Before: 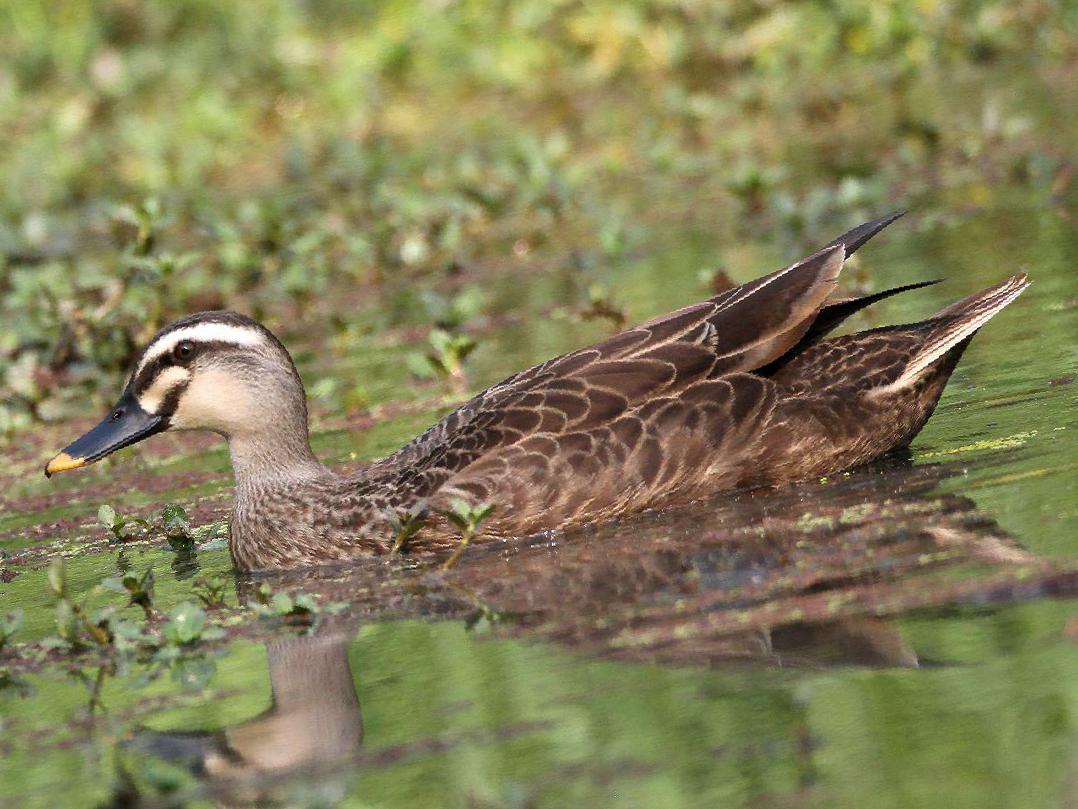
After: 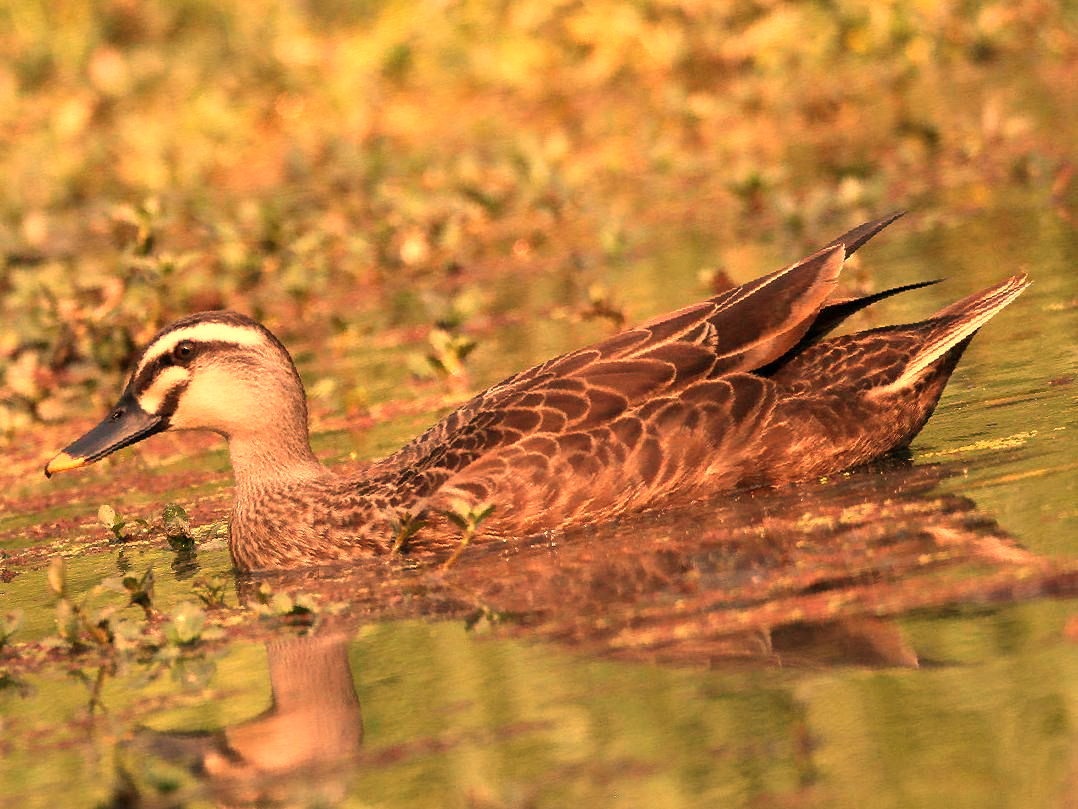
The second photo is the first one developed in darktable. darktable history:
white balance: red 1.467, blue 0.684
